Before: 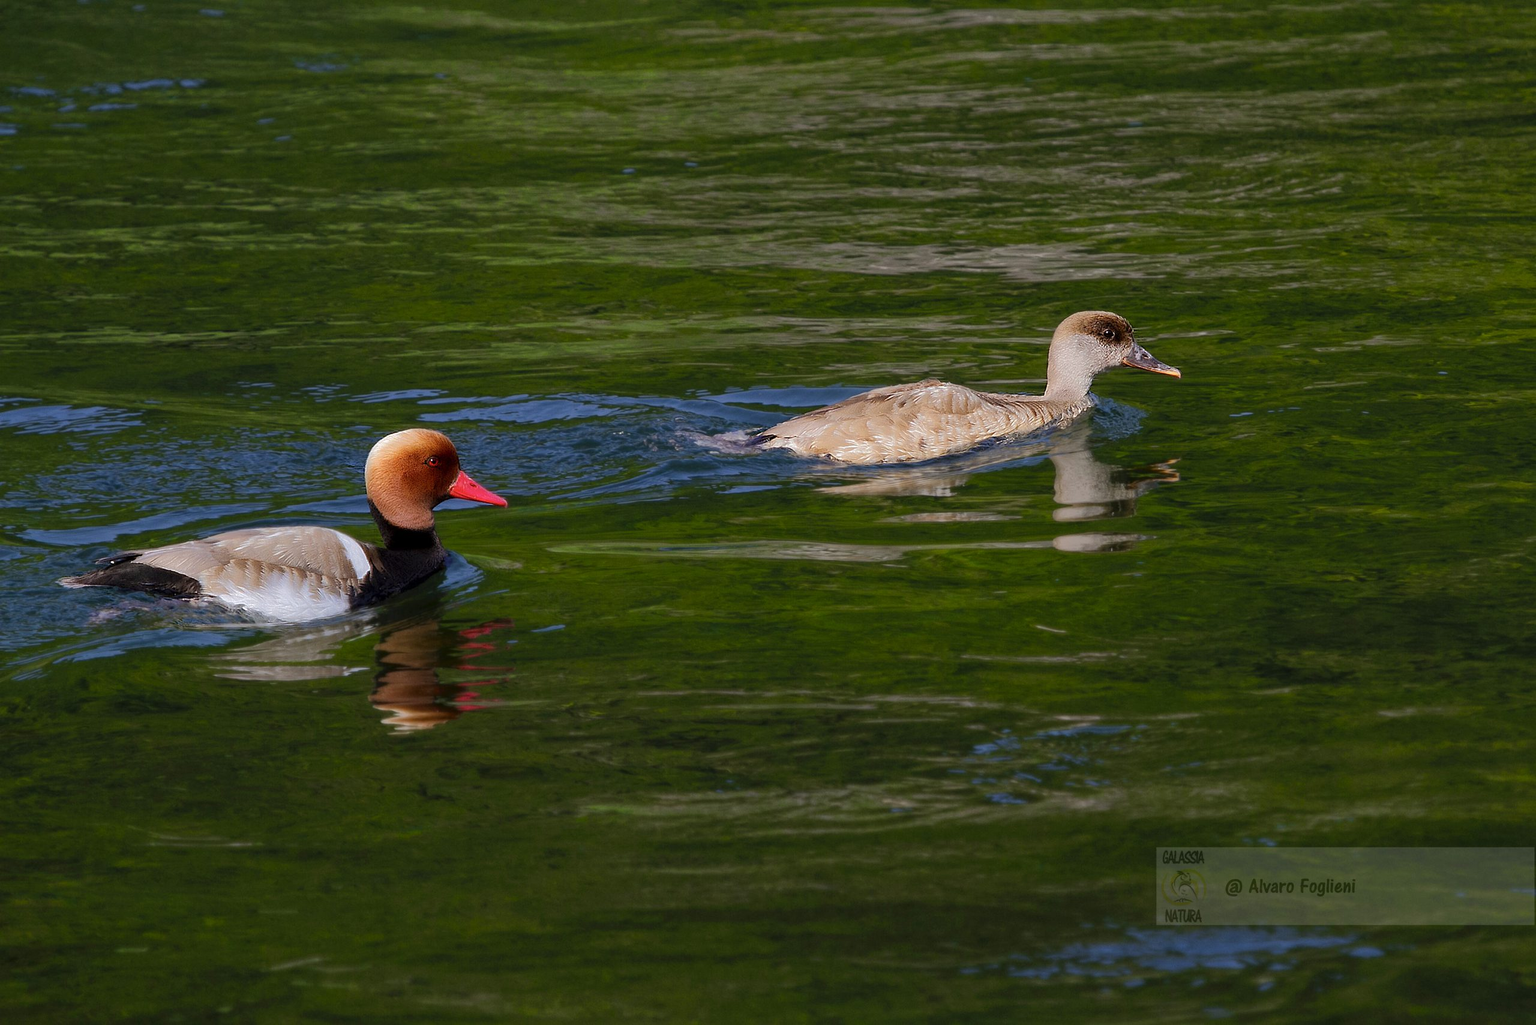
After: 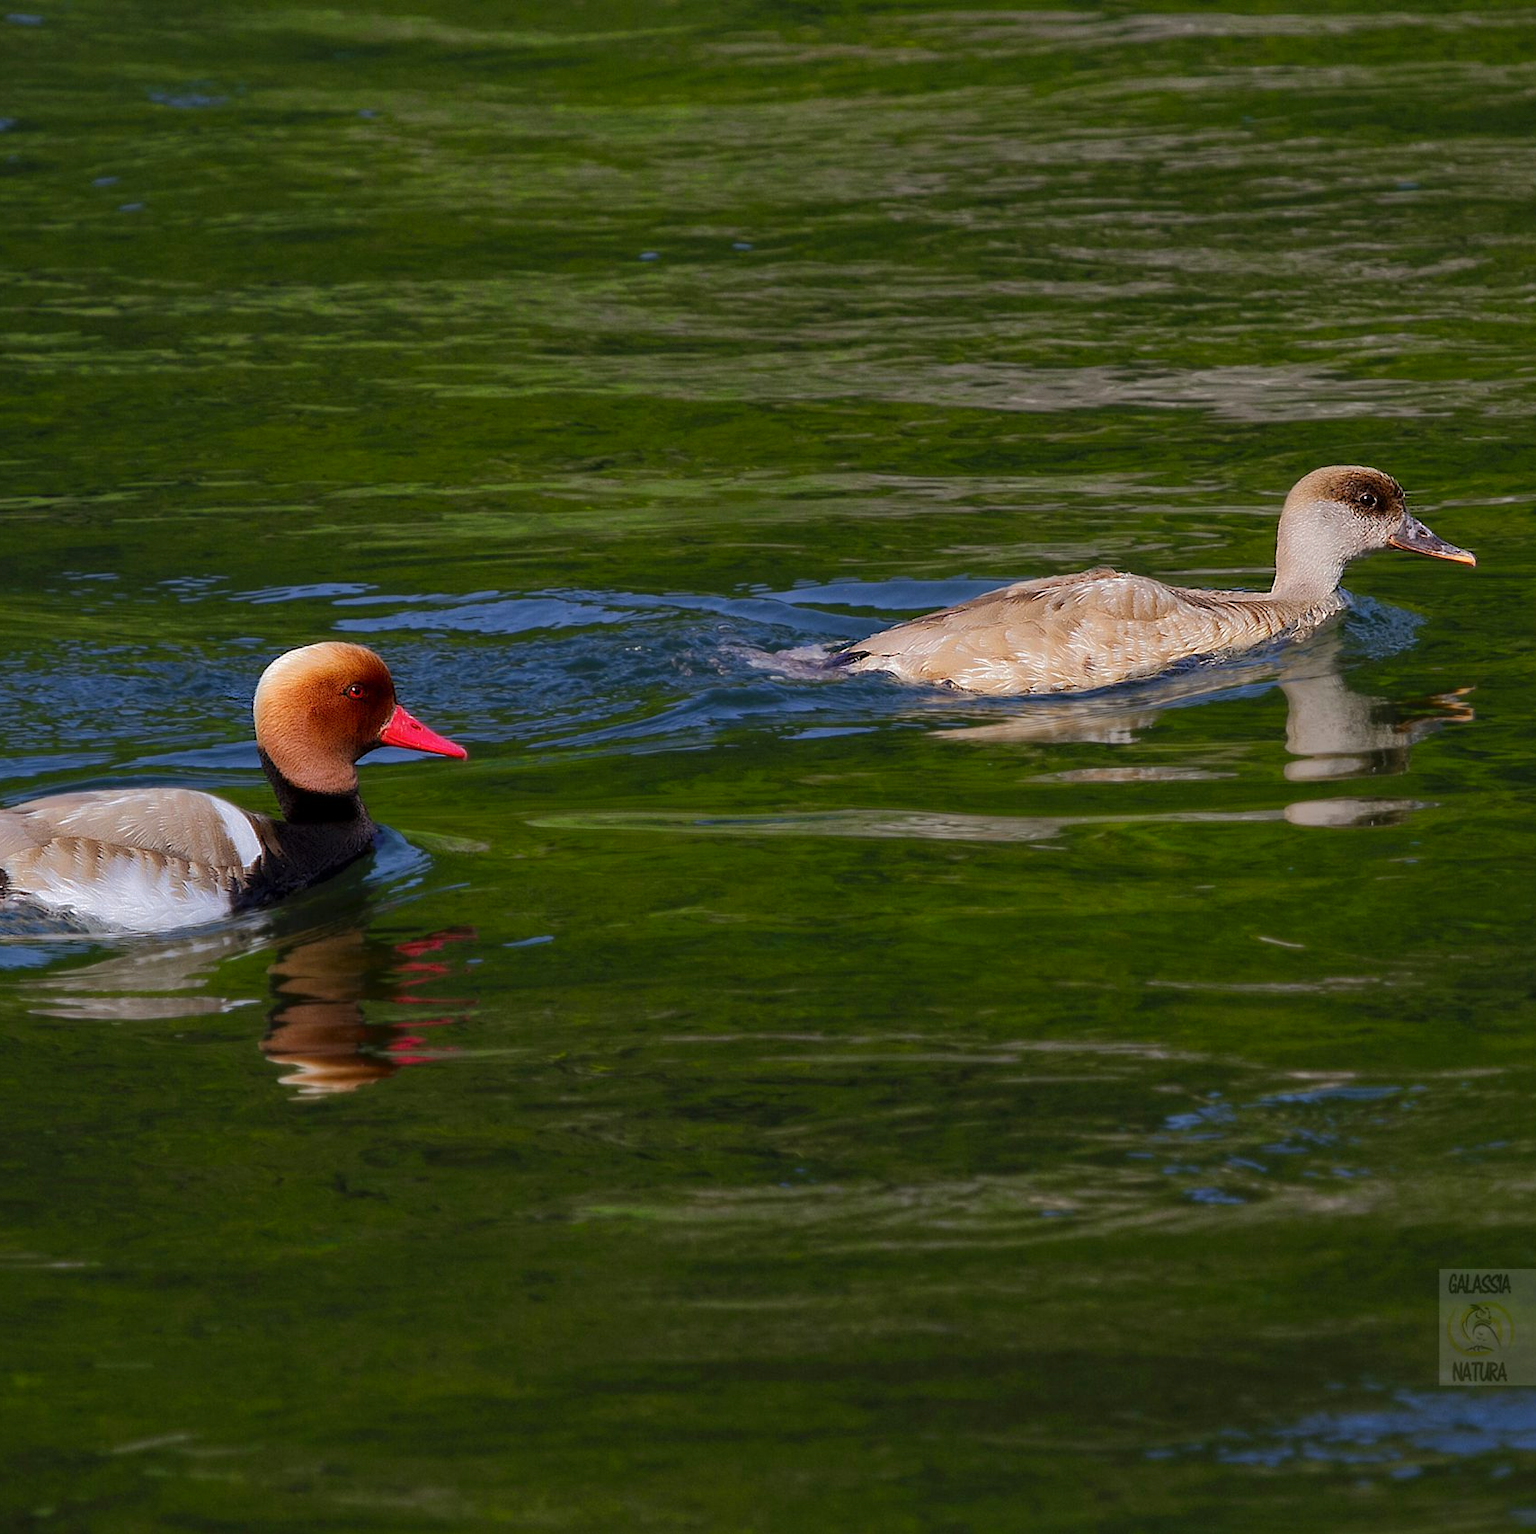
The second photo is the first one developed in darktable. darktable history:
contrast brightness saturation: saturation 0.097
crop and rotate: left 12.763%, right 20.445%
